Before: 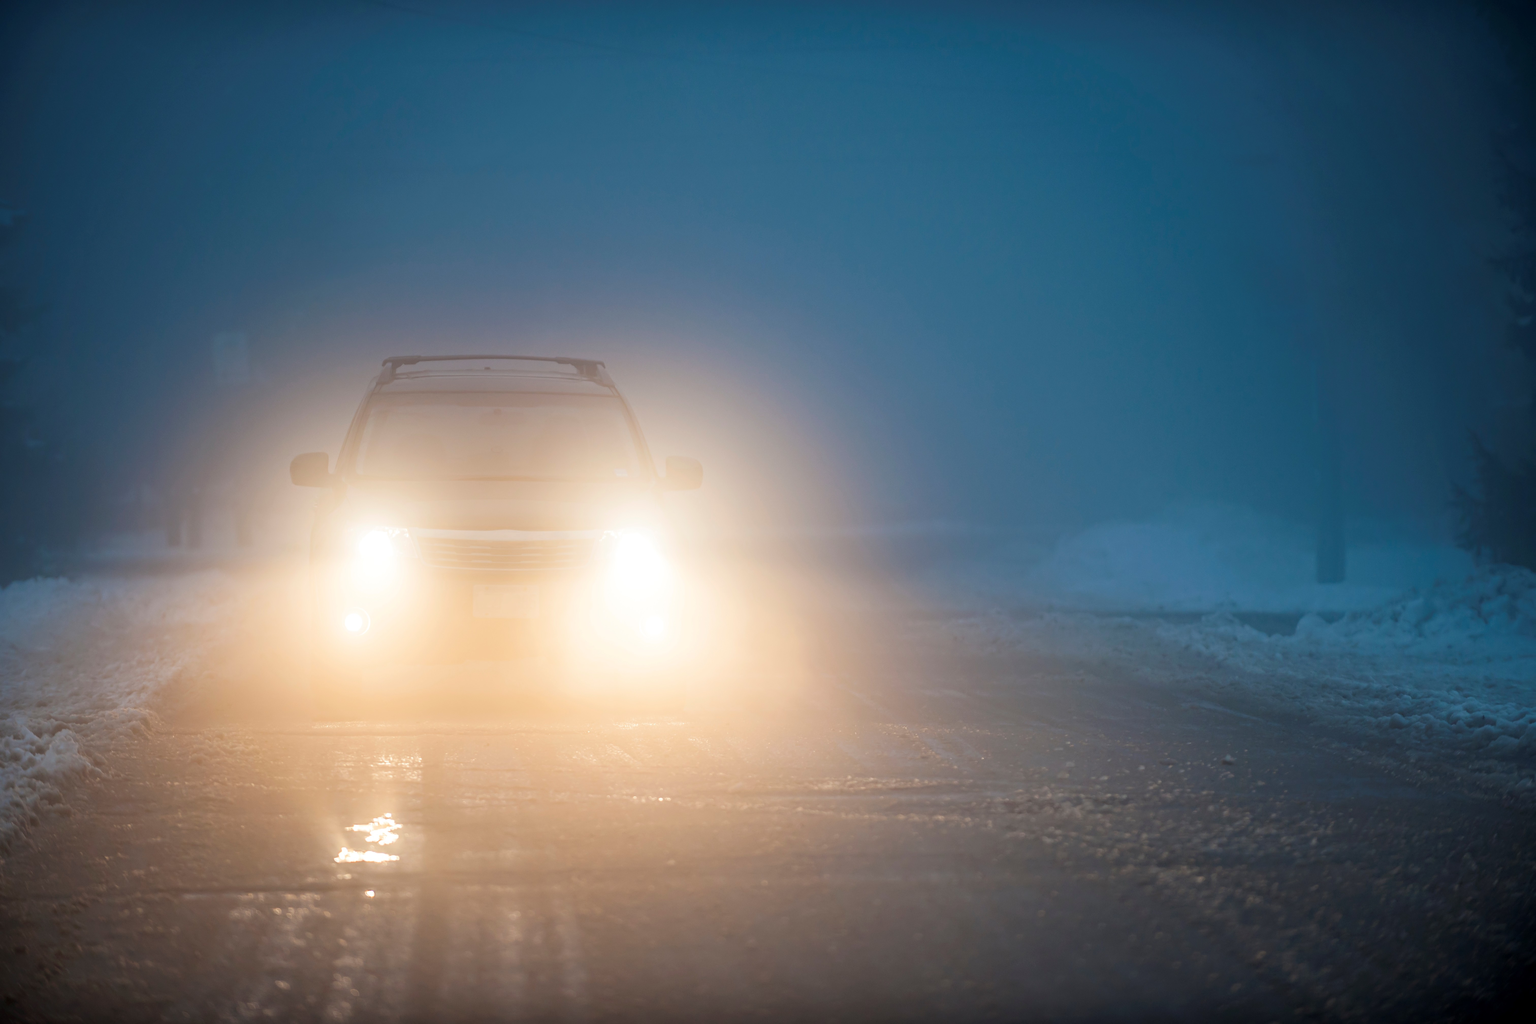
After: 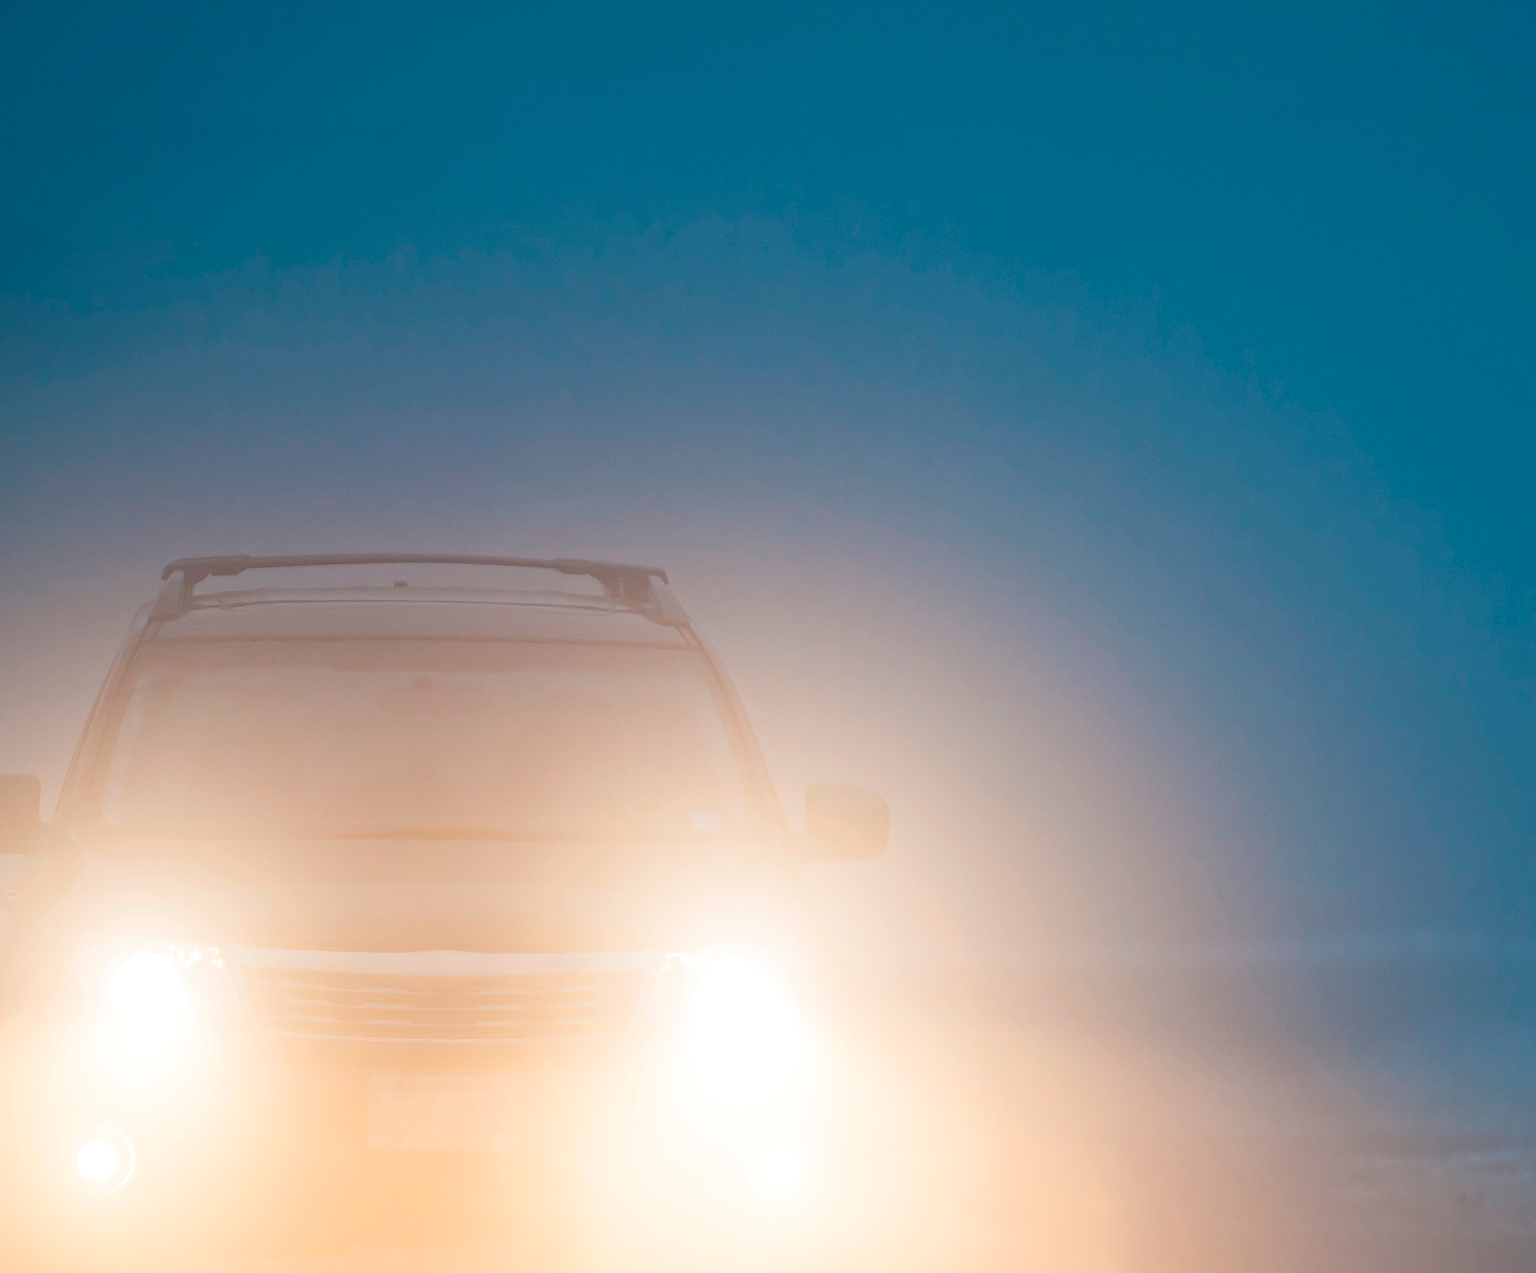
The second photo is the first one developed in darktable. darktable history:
sharpen: on, module defaults
crop: left 20.248%, top 10.86%, right 35.675%, bottom 34.321%
